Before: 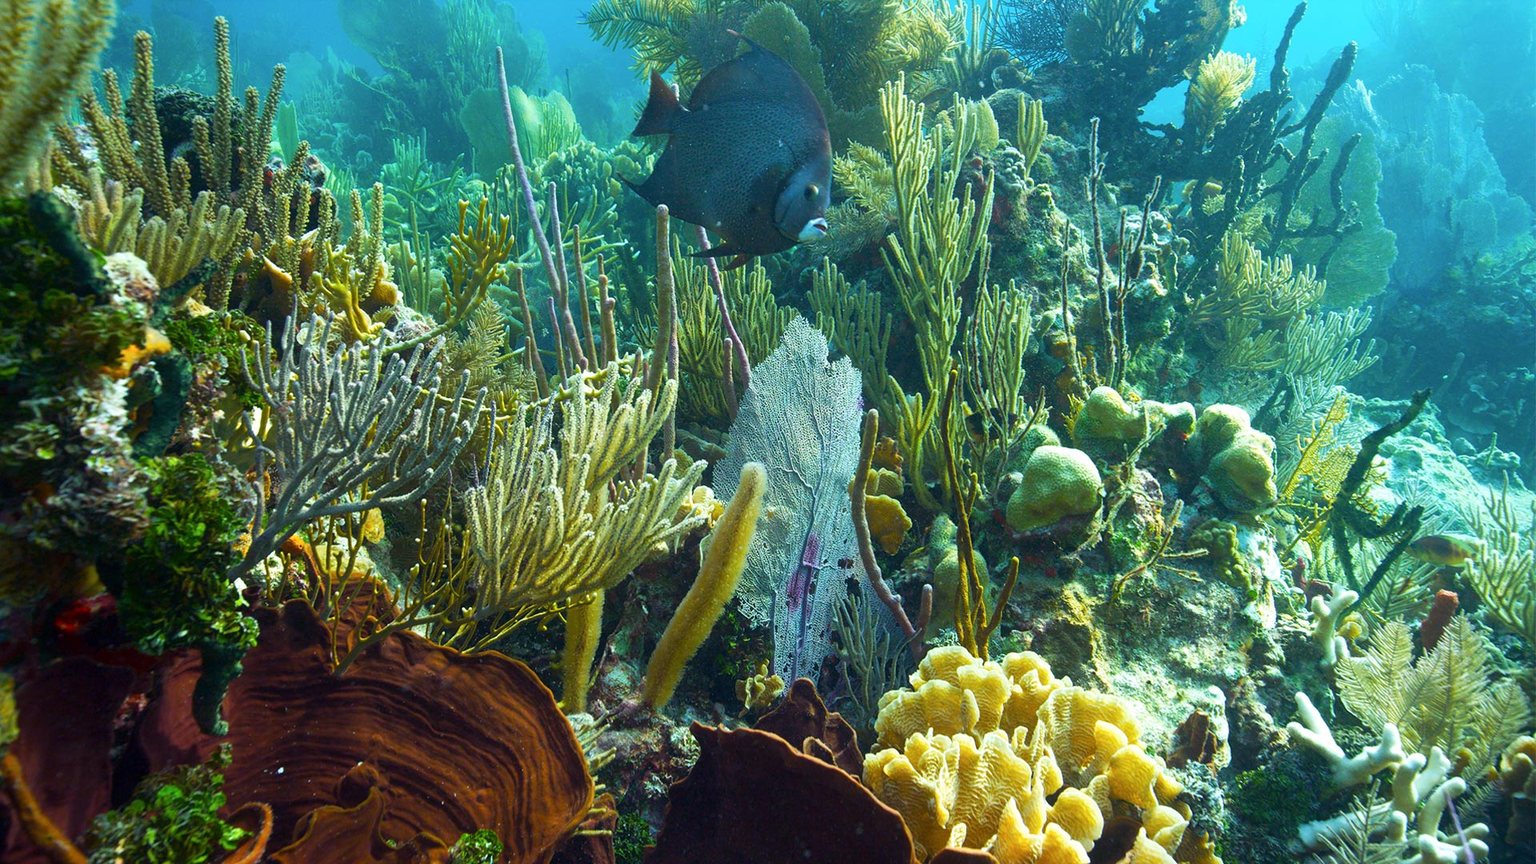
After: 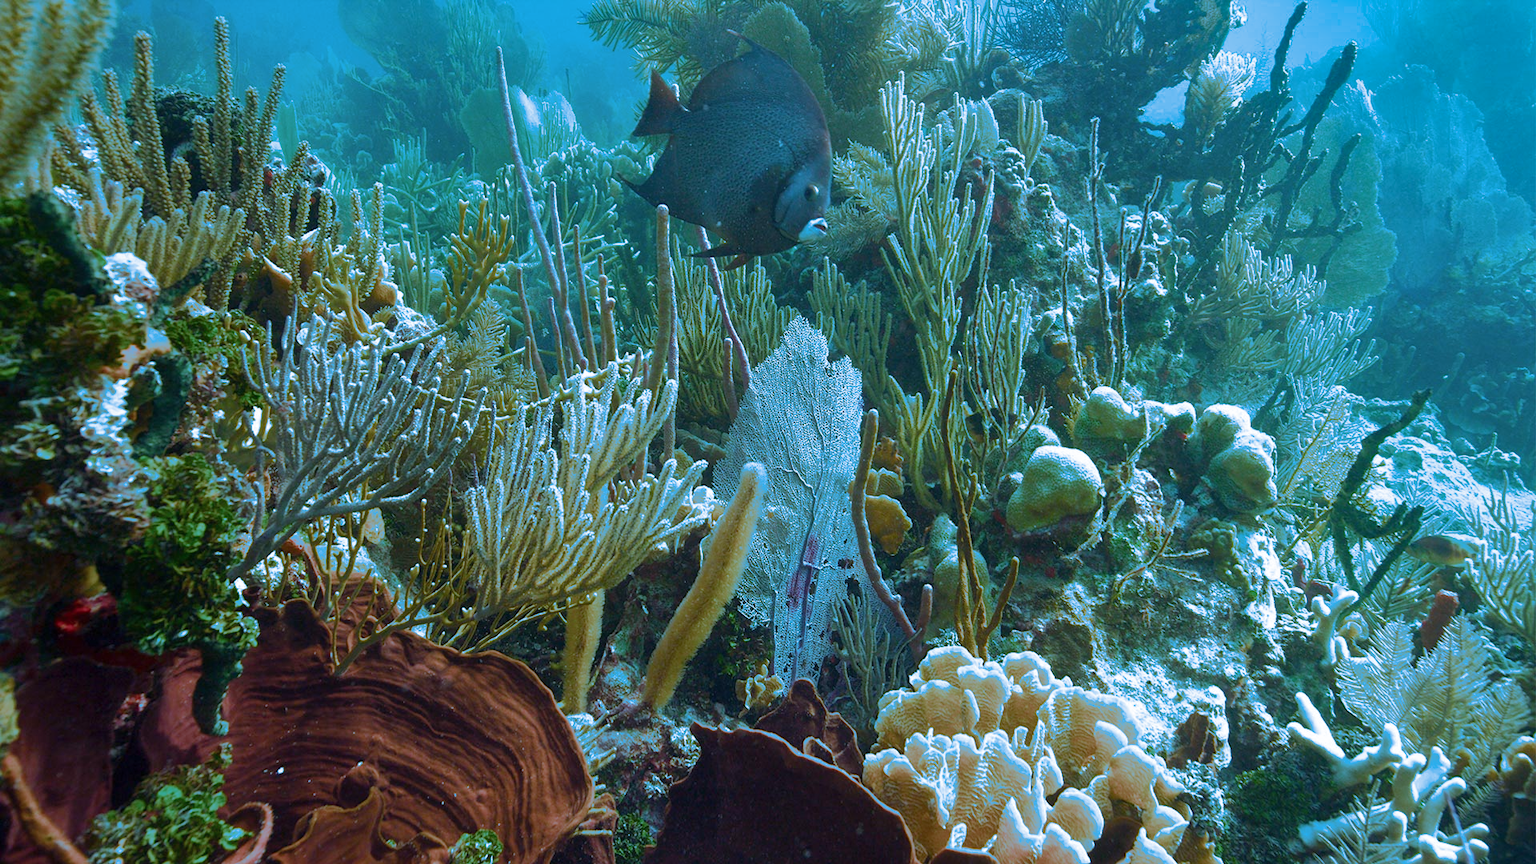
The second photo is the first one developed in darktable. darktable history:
split-toning: shadows › hue 220°, shadows › saturation 0.64, highlights › hue 220°, highlights › saturation 0.64, balance 0, compress 5.22%
shadows and highlights: radius 108.52, shadows 40.68, highlights -72.88, low approximation 0.01, soften with gaussian
